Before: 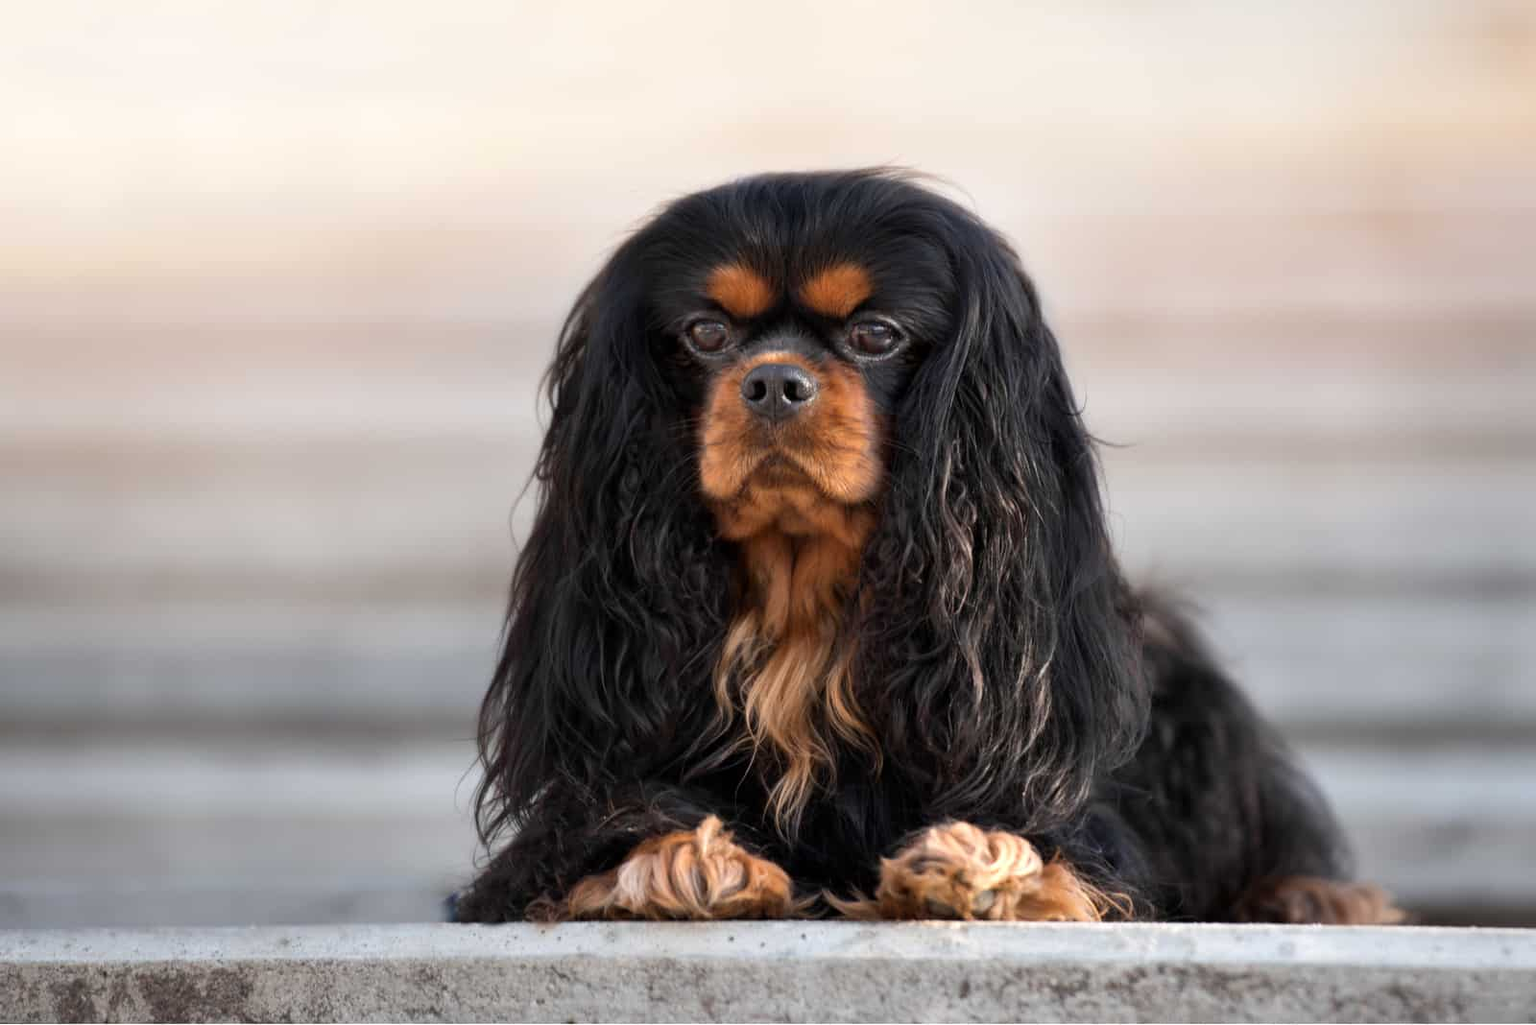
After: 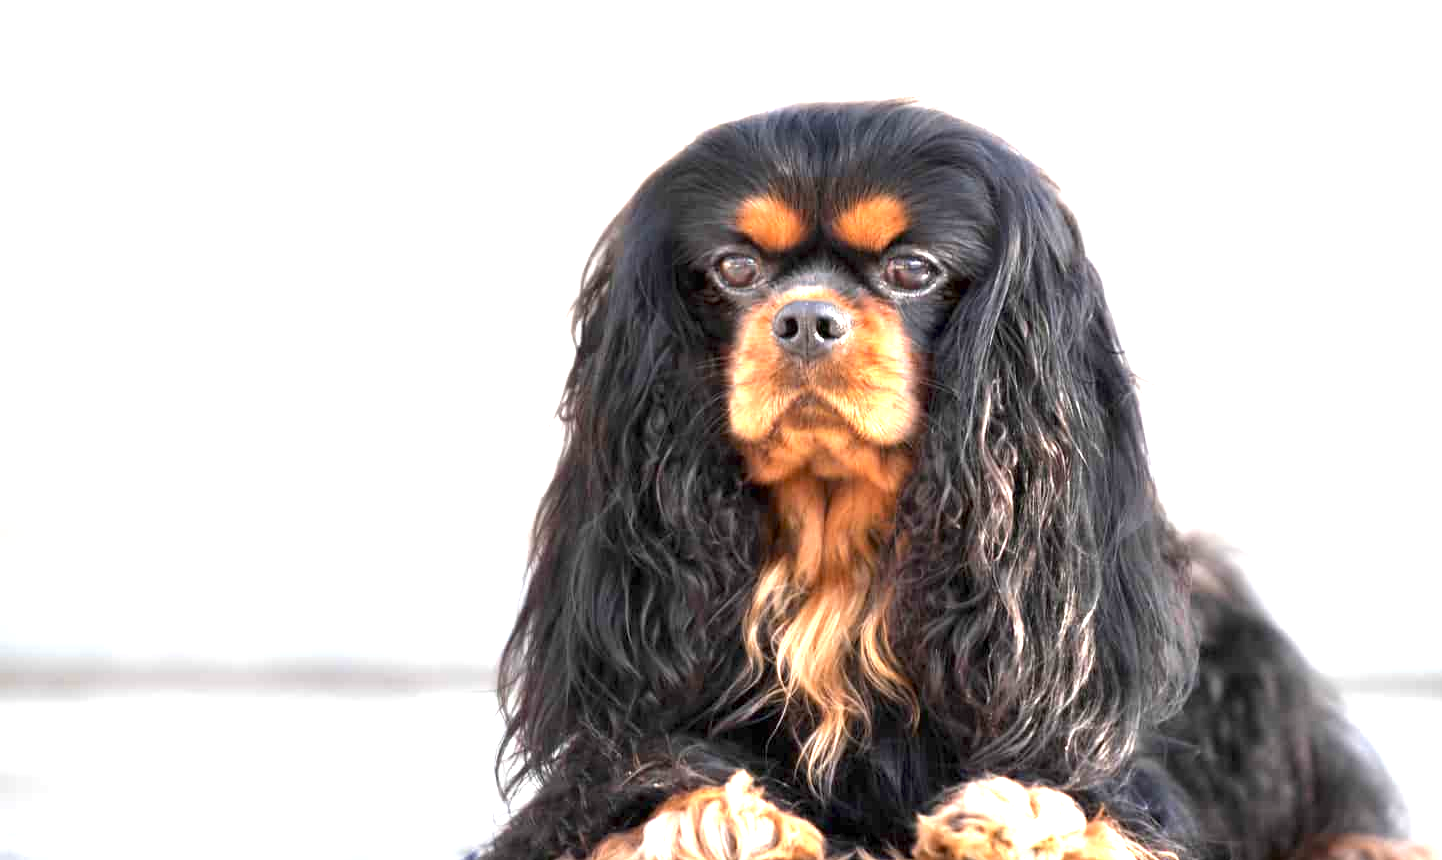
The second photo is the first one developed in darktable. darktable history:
crop: top 7.426%, right 9.872%, bottom 12.008%
exposure: exposure 2.034 EV, compensate highlight preservation false
